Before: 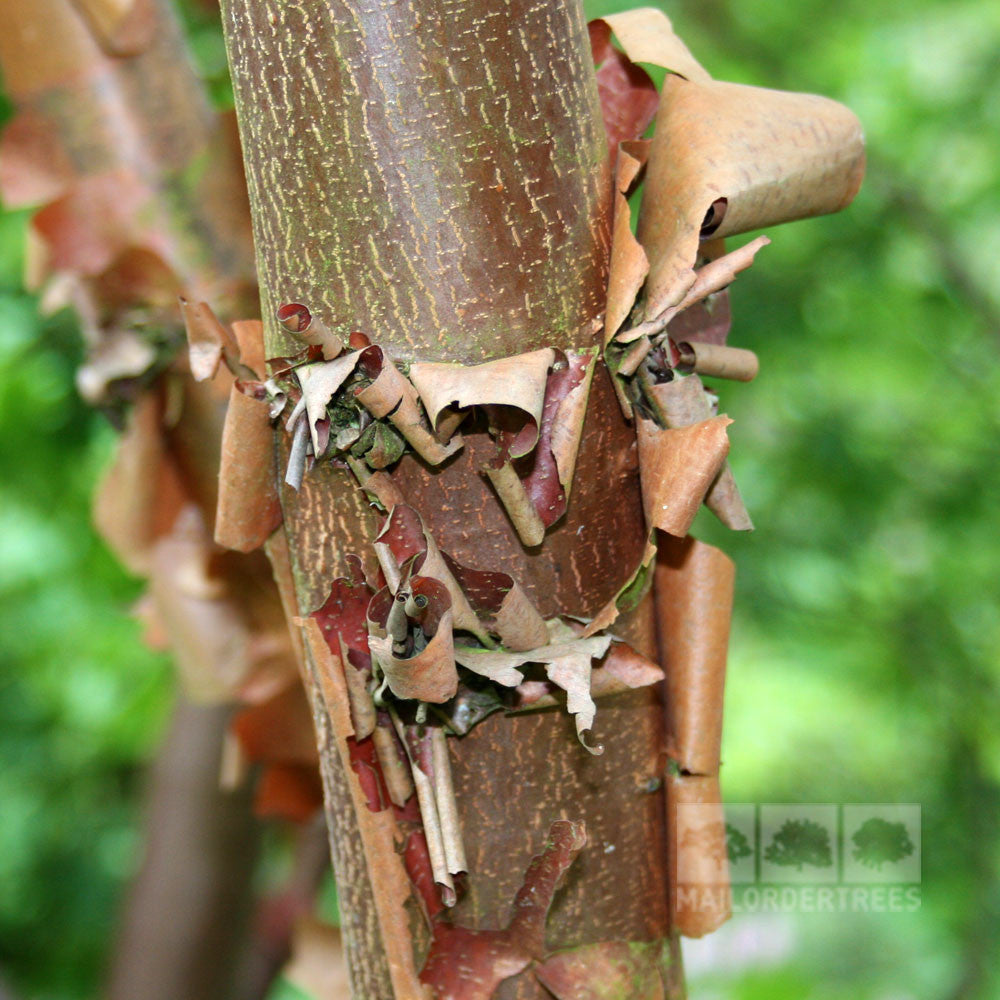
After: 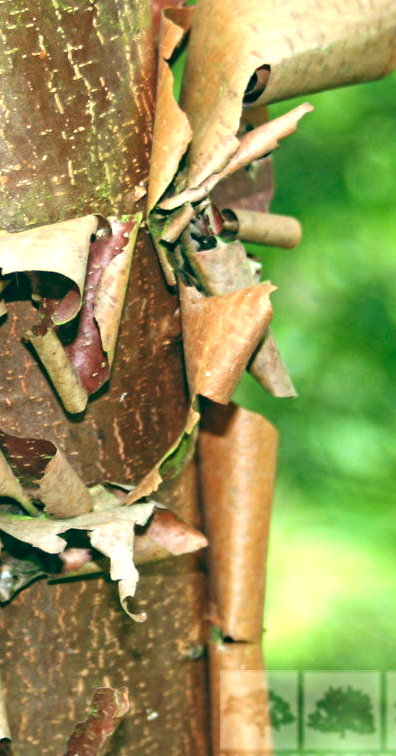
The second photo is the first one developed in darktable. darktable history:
velvia: strength 6%
crop: left 45.721%, top 13.393%, right 14.118%, bottom 10.01%
color balance: lift [1.005, 0.99, 1.007, 1.01], gamma [1, 1.034, 1.032, 0.966], gain [0.873, 1.055, 1.067, 0.933]
contrast equalizer: y [[0.5, 0.5, 0.501, 0.63, 0.504, 0.5], [0.5 ×6], [0.5 ×6], [0 ×6], [0 ×6]]
exposure: black level correction 0, exposure 0.7 EV, compensate exposure bias true, compensate highlight preservation false
